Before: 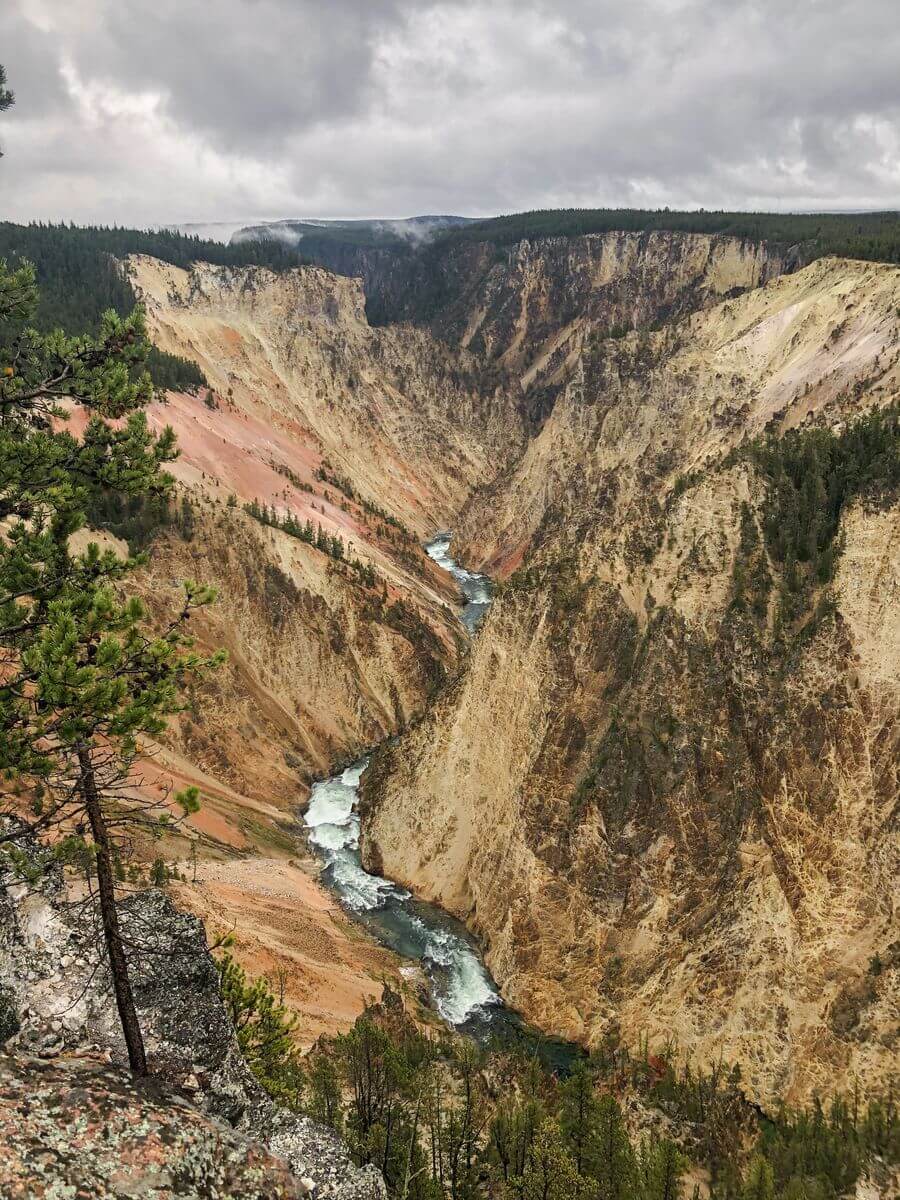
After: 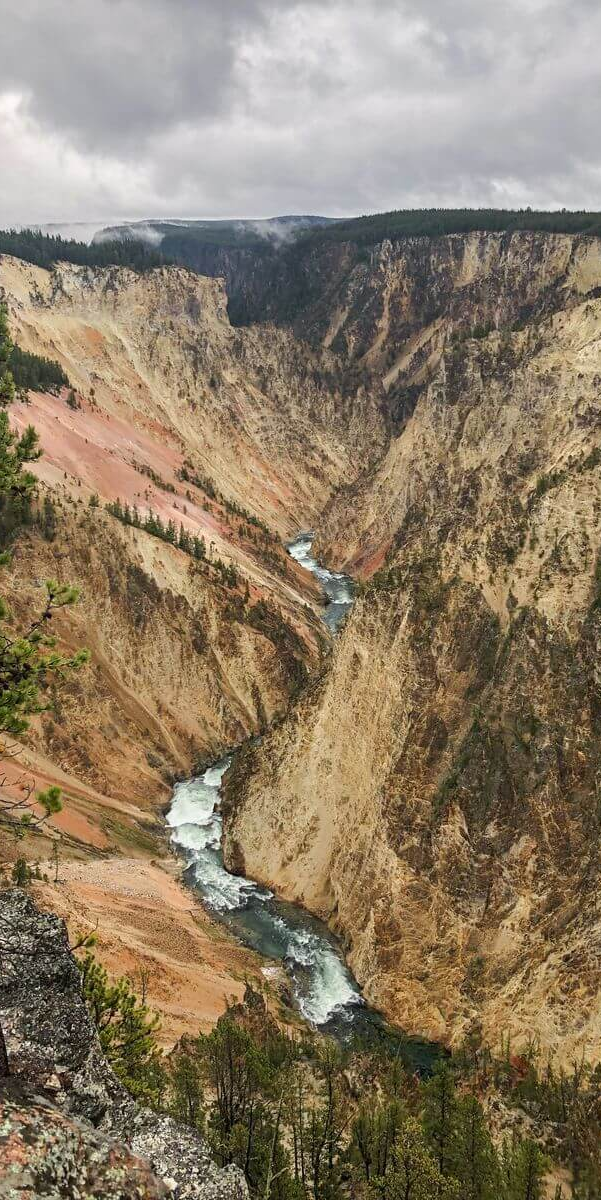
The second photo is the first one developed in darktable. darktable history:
crop: left 15.419%, right 17.728%
